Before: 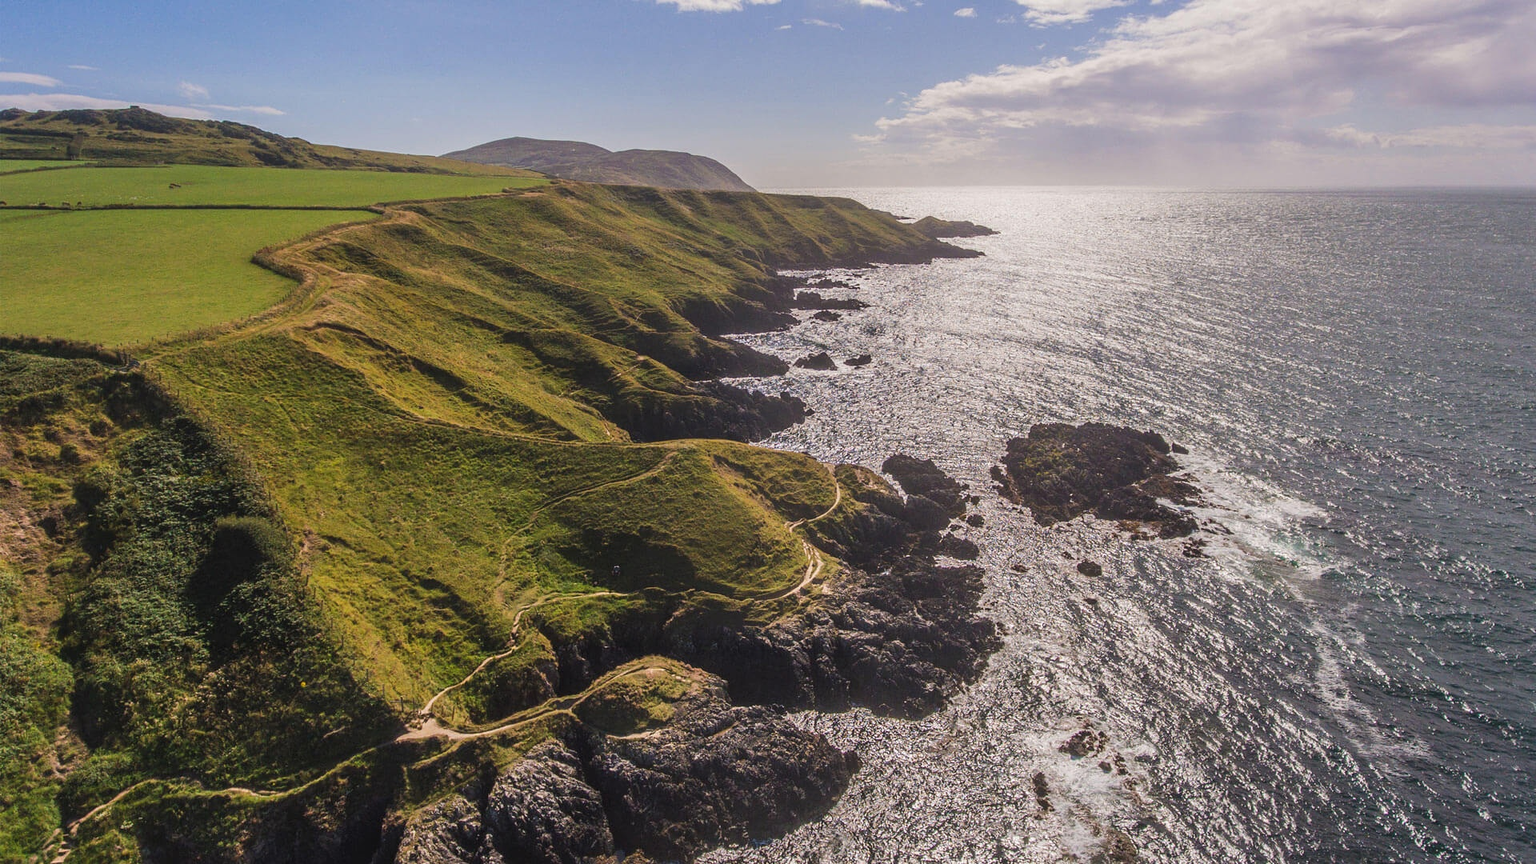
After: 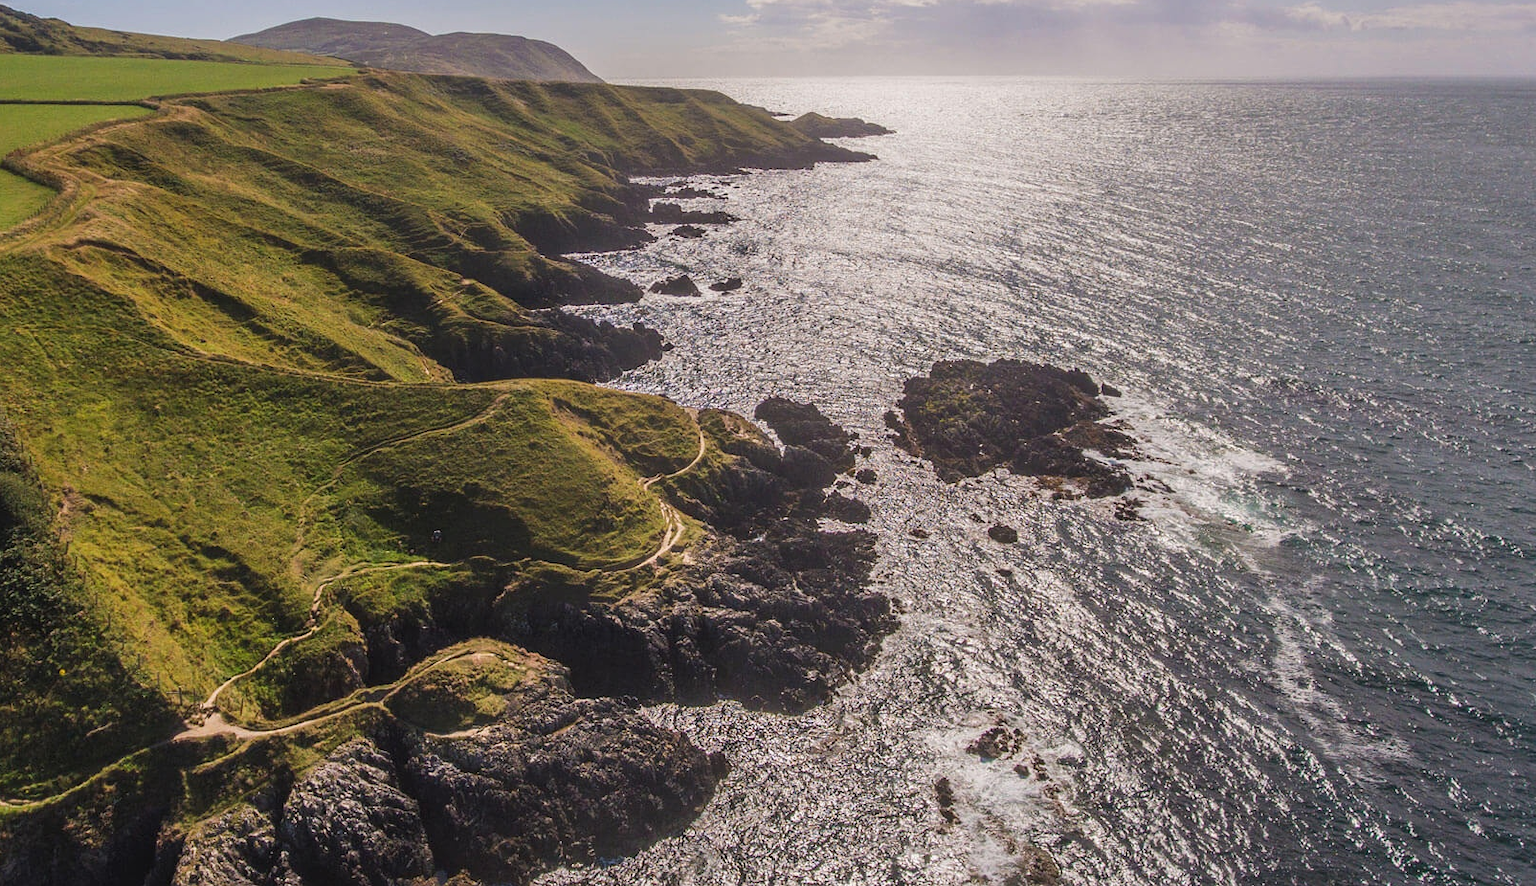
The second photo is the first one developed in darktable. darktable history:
exposure: compensate highlight preservation false
crop: left 16.378%, top 14.222%
